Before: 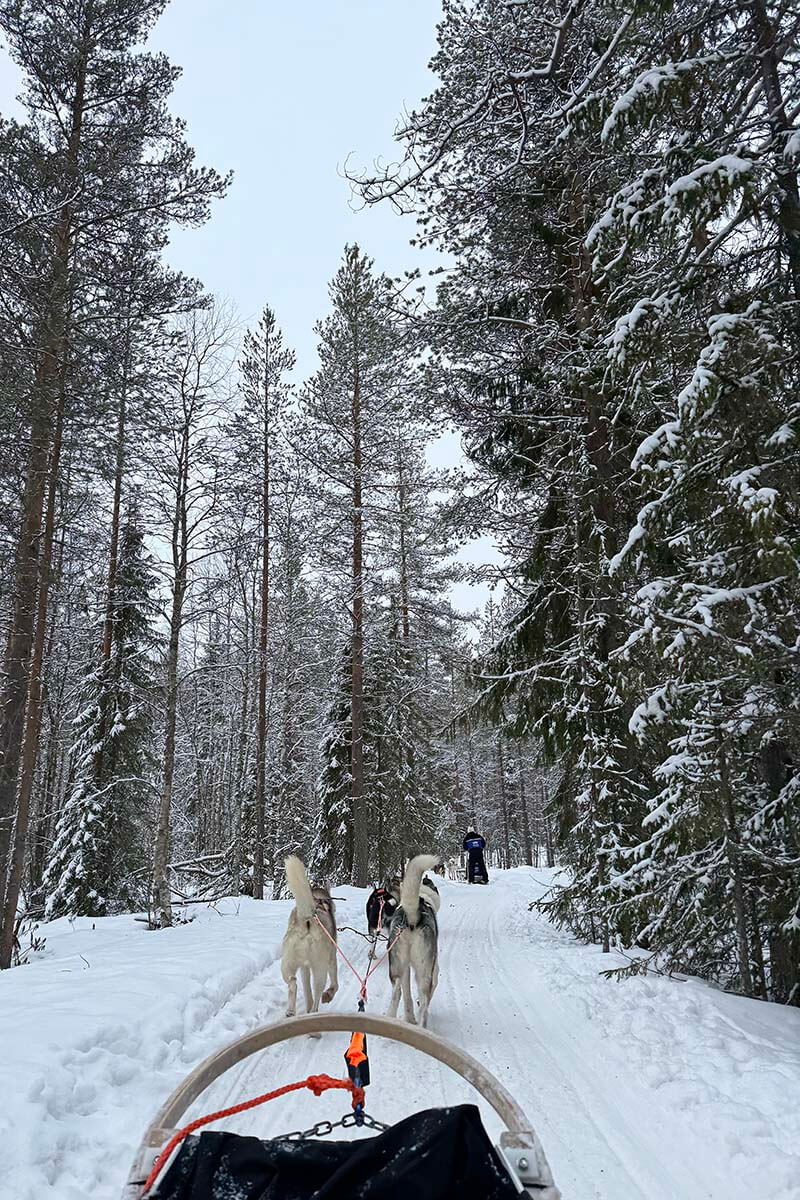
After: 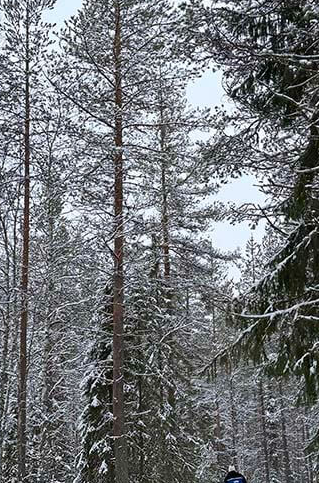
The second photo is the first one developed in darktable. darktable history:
crop: left 29.93%, top 30.135%, right 30.131%, bottom 29.592%
color zones: curves: ch1 [(0.239, 0.552) (0.75, 0.5)]; ch2 [(0.25, 0.462) (0.749, 0.457)]
